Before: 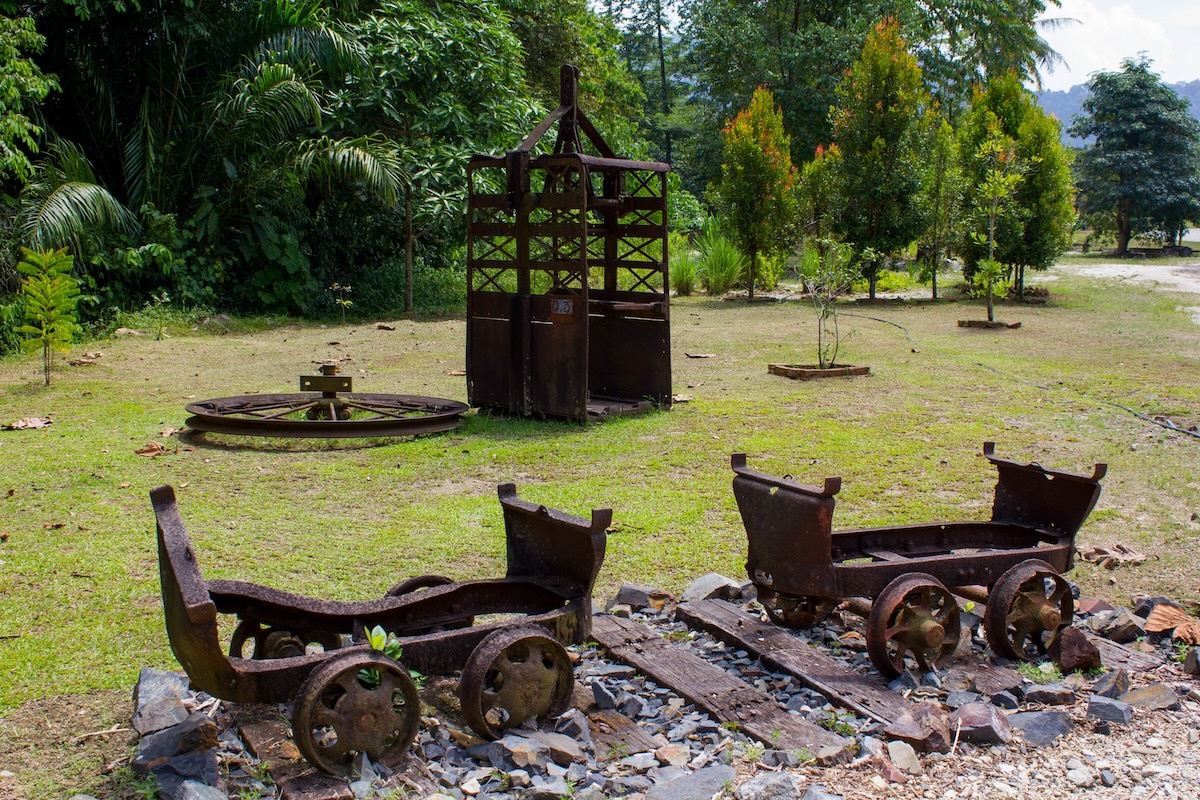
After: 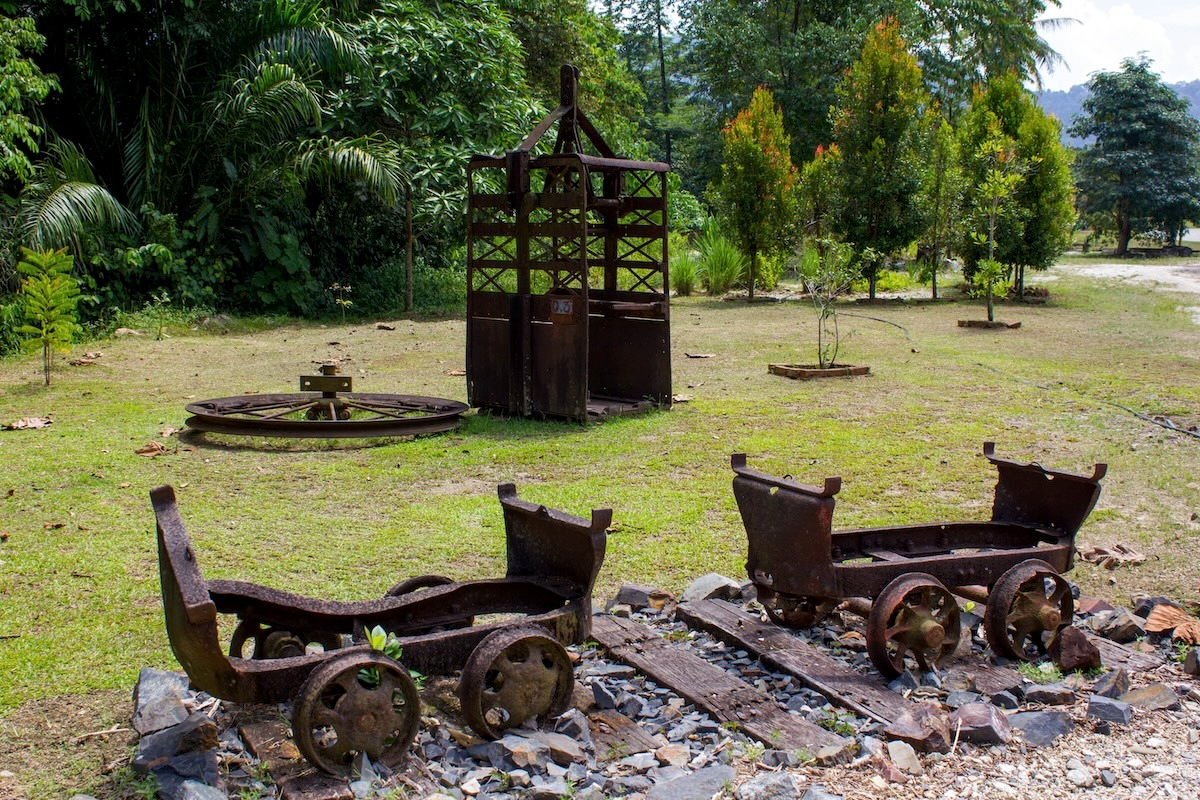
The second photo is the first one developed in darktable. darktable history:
local contrast: highlights 105%, shadows 97%, detail 119%, midtone range 0.2
